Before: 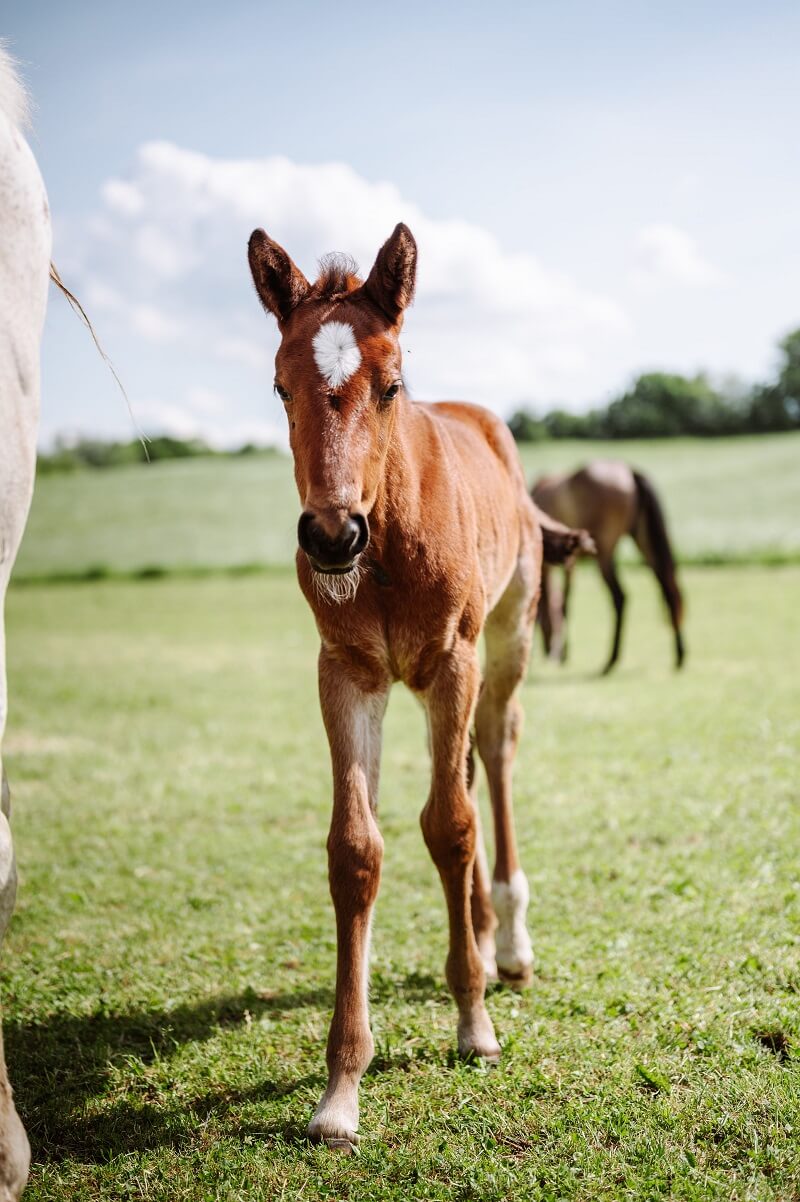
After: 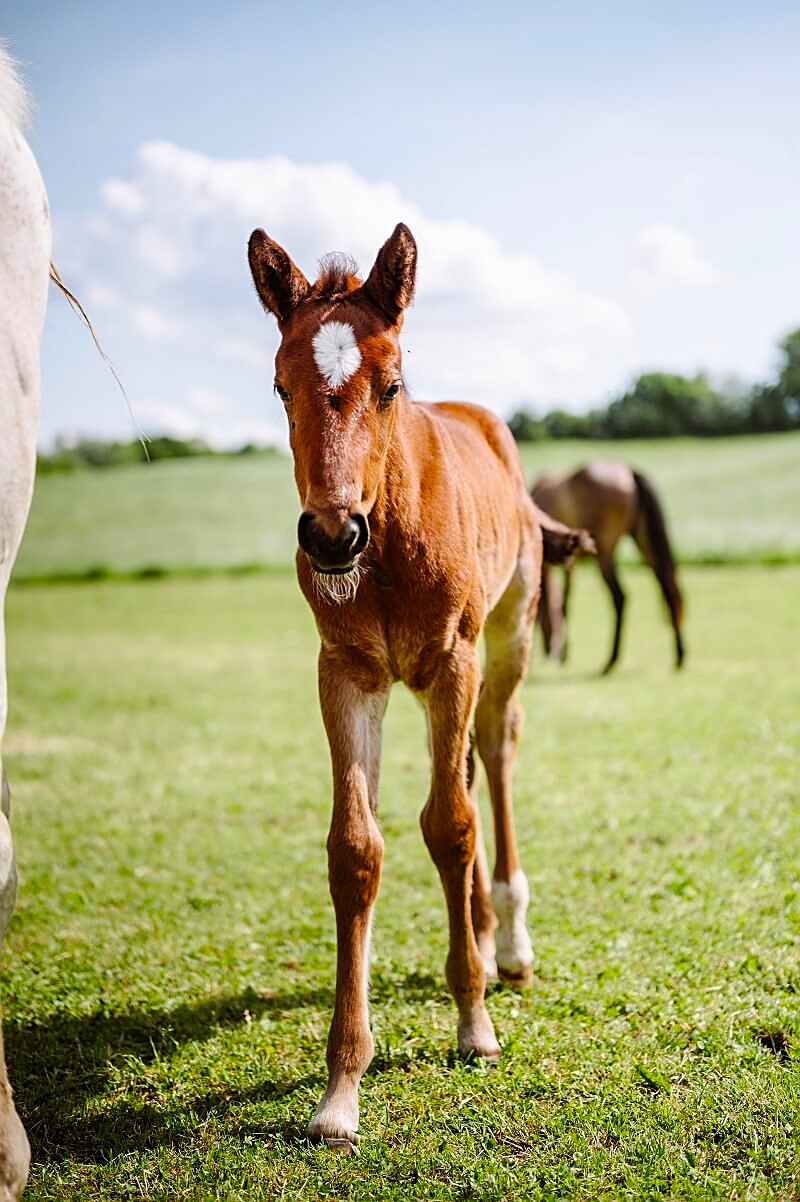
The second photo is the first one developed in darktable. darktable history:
sharpen: on, module defaults
color balance rgb: perceptual saturation grading › global saturation 20%, global vibrance 20%
